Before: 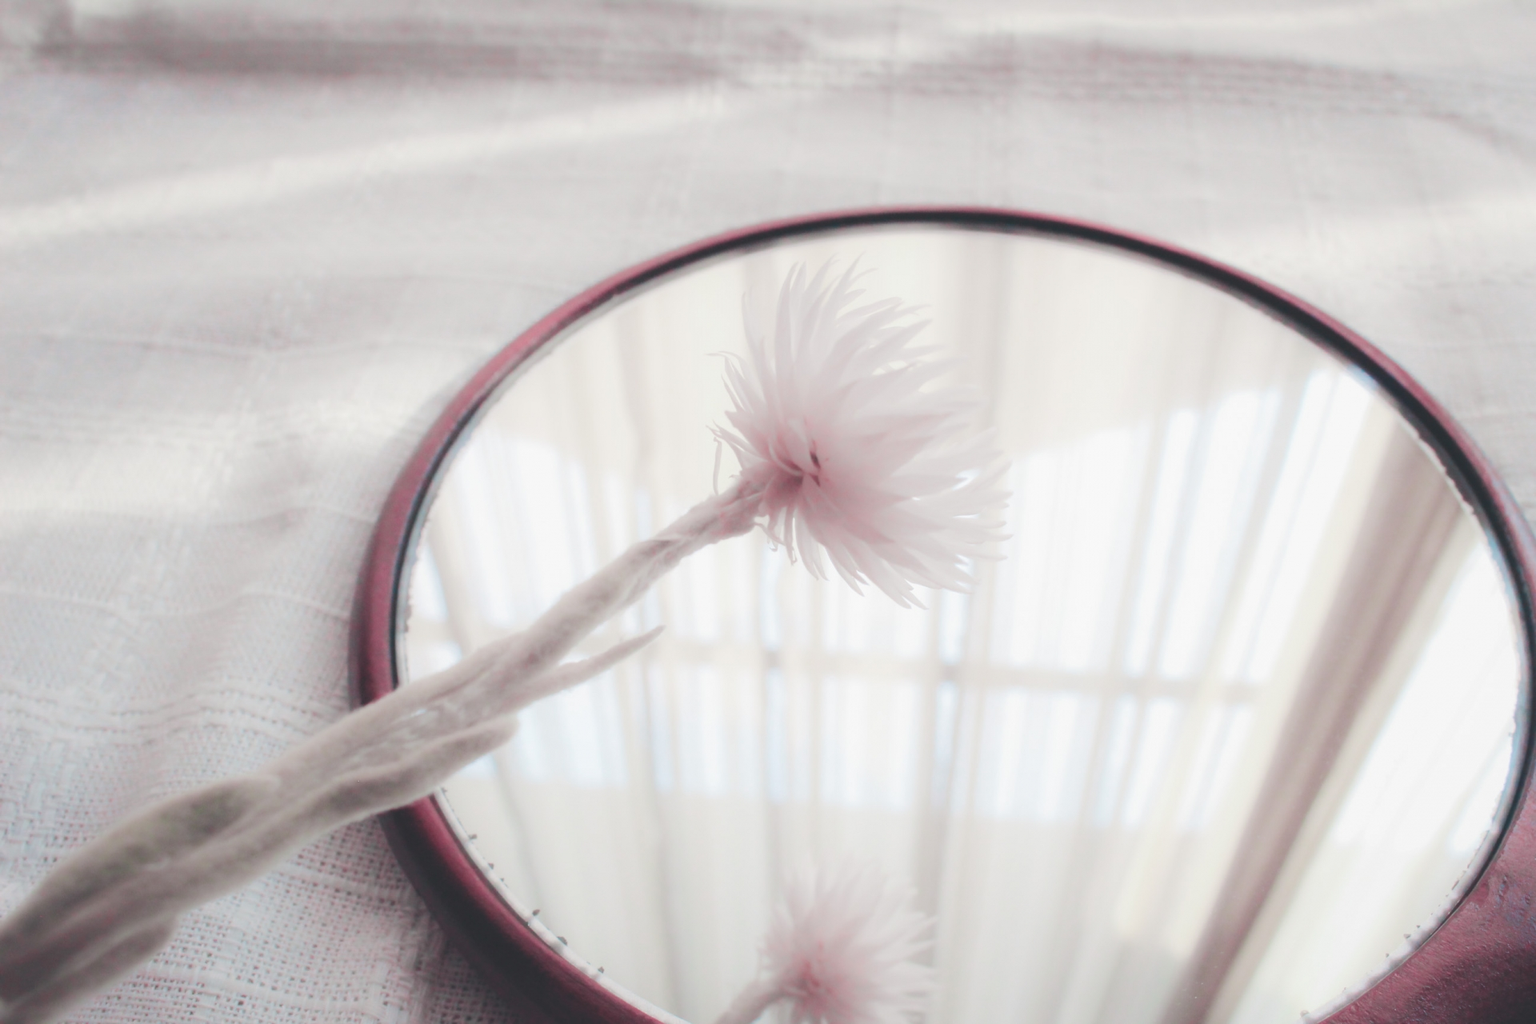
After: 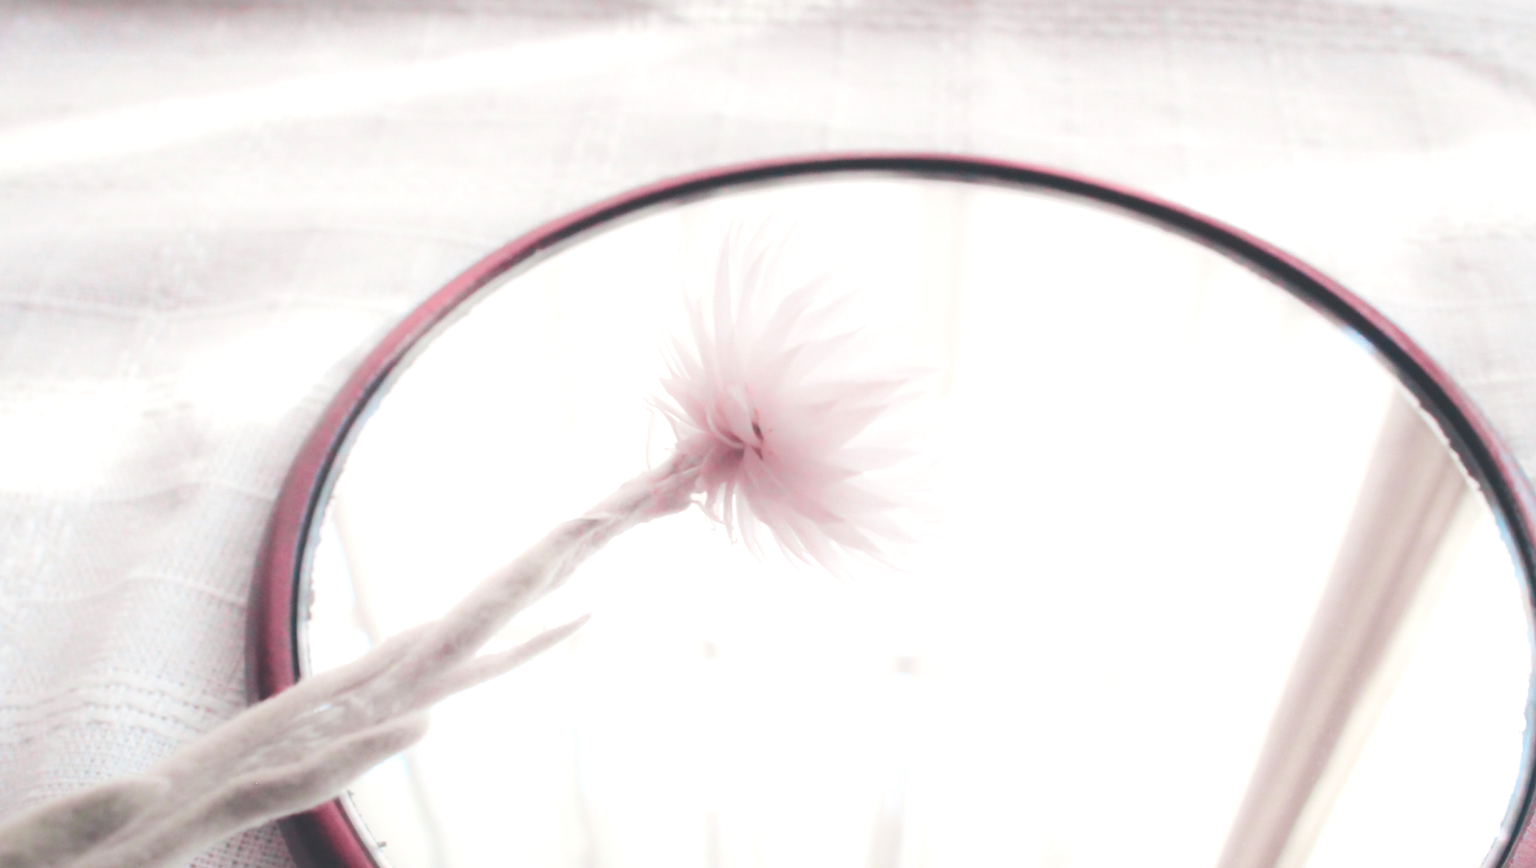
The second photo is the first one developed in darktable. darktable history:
crop: left 8.155%, top 6.611%, bottom 15.385%
exposure: exposure 0.507 EV, compensate highlight preservation false
